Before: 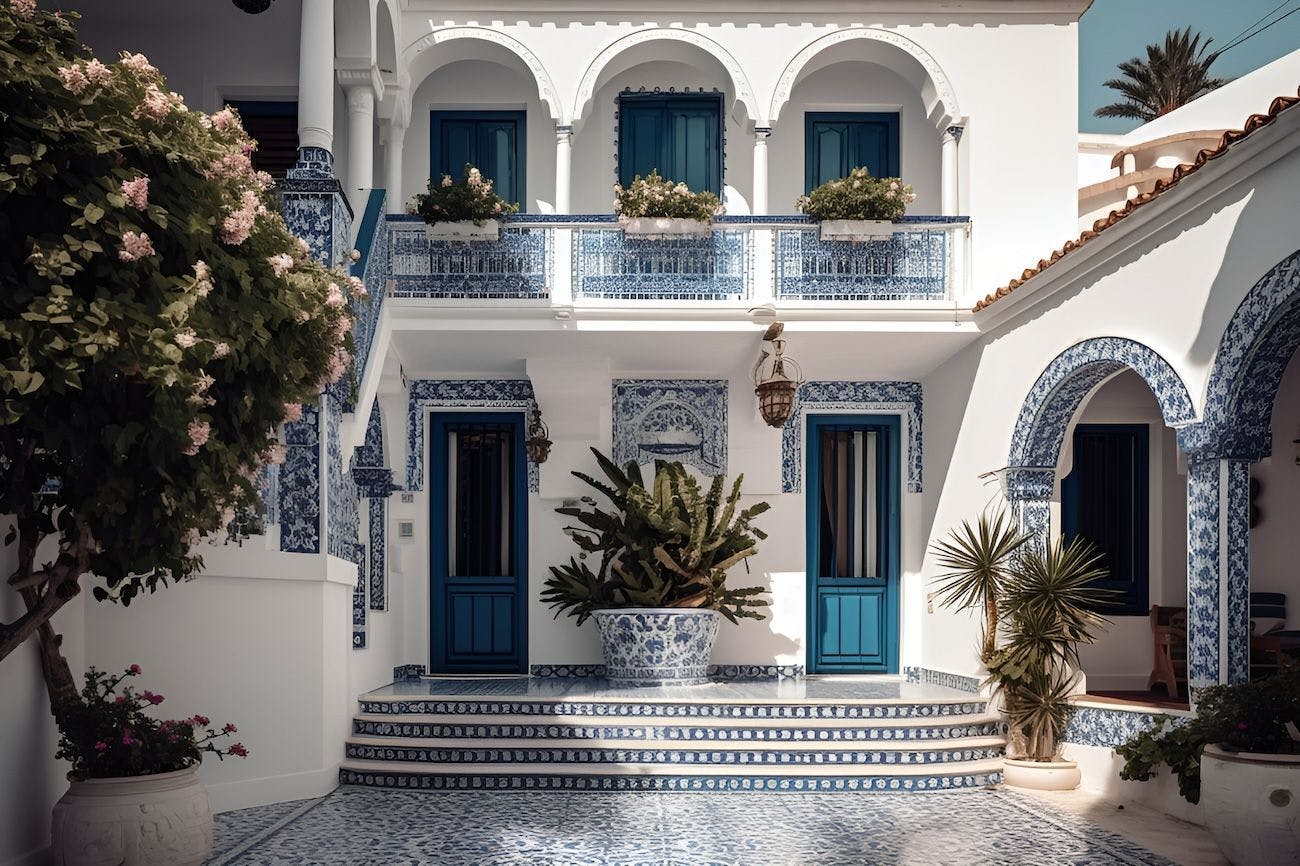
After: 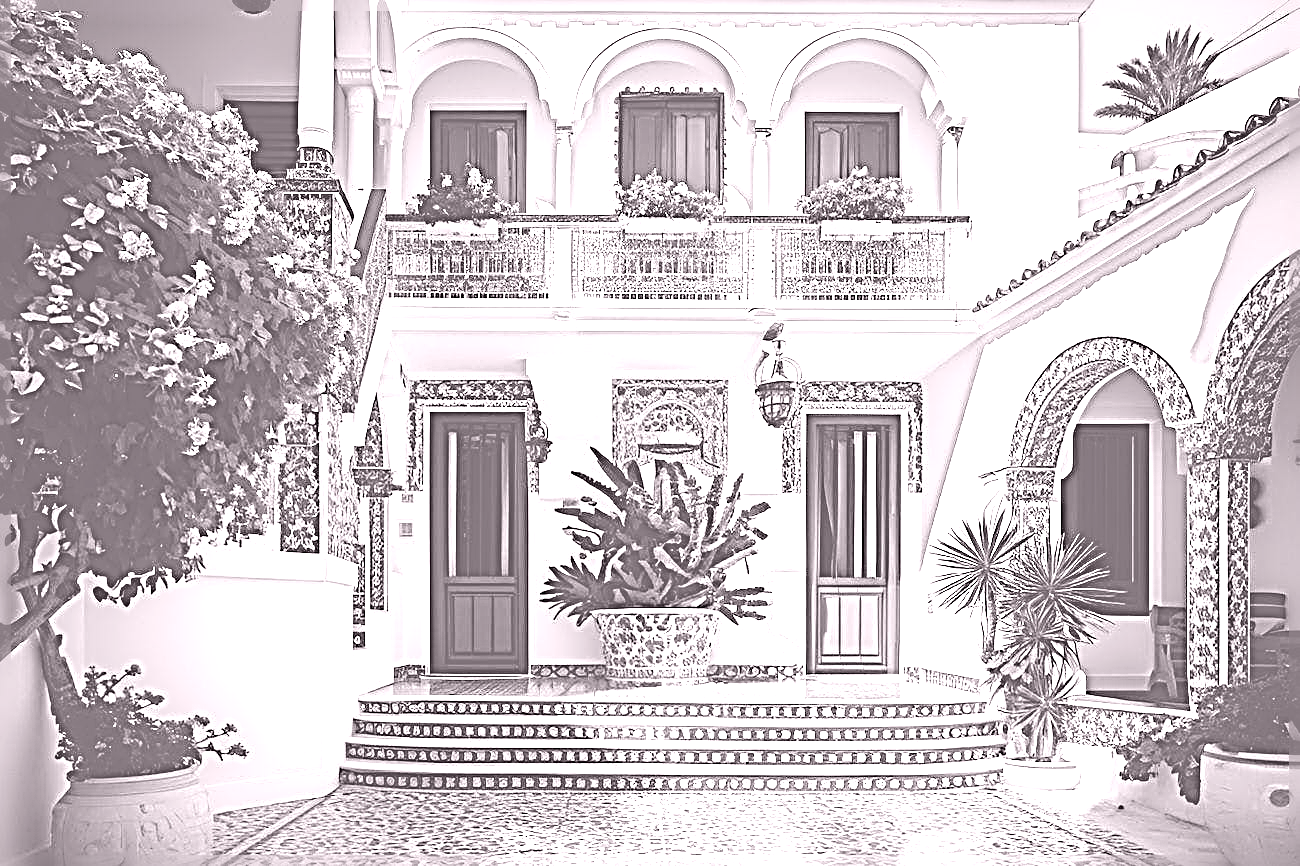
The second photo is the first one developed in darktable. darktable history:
sharpen: radius 4.001, amount 2
colorize: hue 25.2°, saturation 83%, source mix 82%, lightness 79%, version 1
white balance: red 0.926, green 1.003, blue 1.133
